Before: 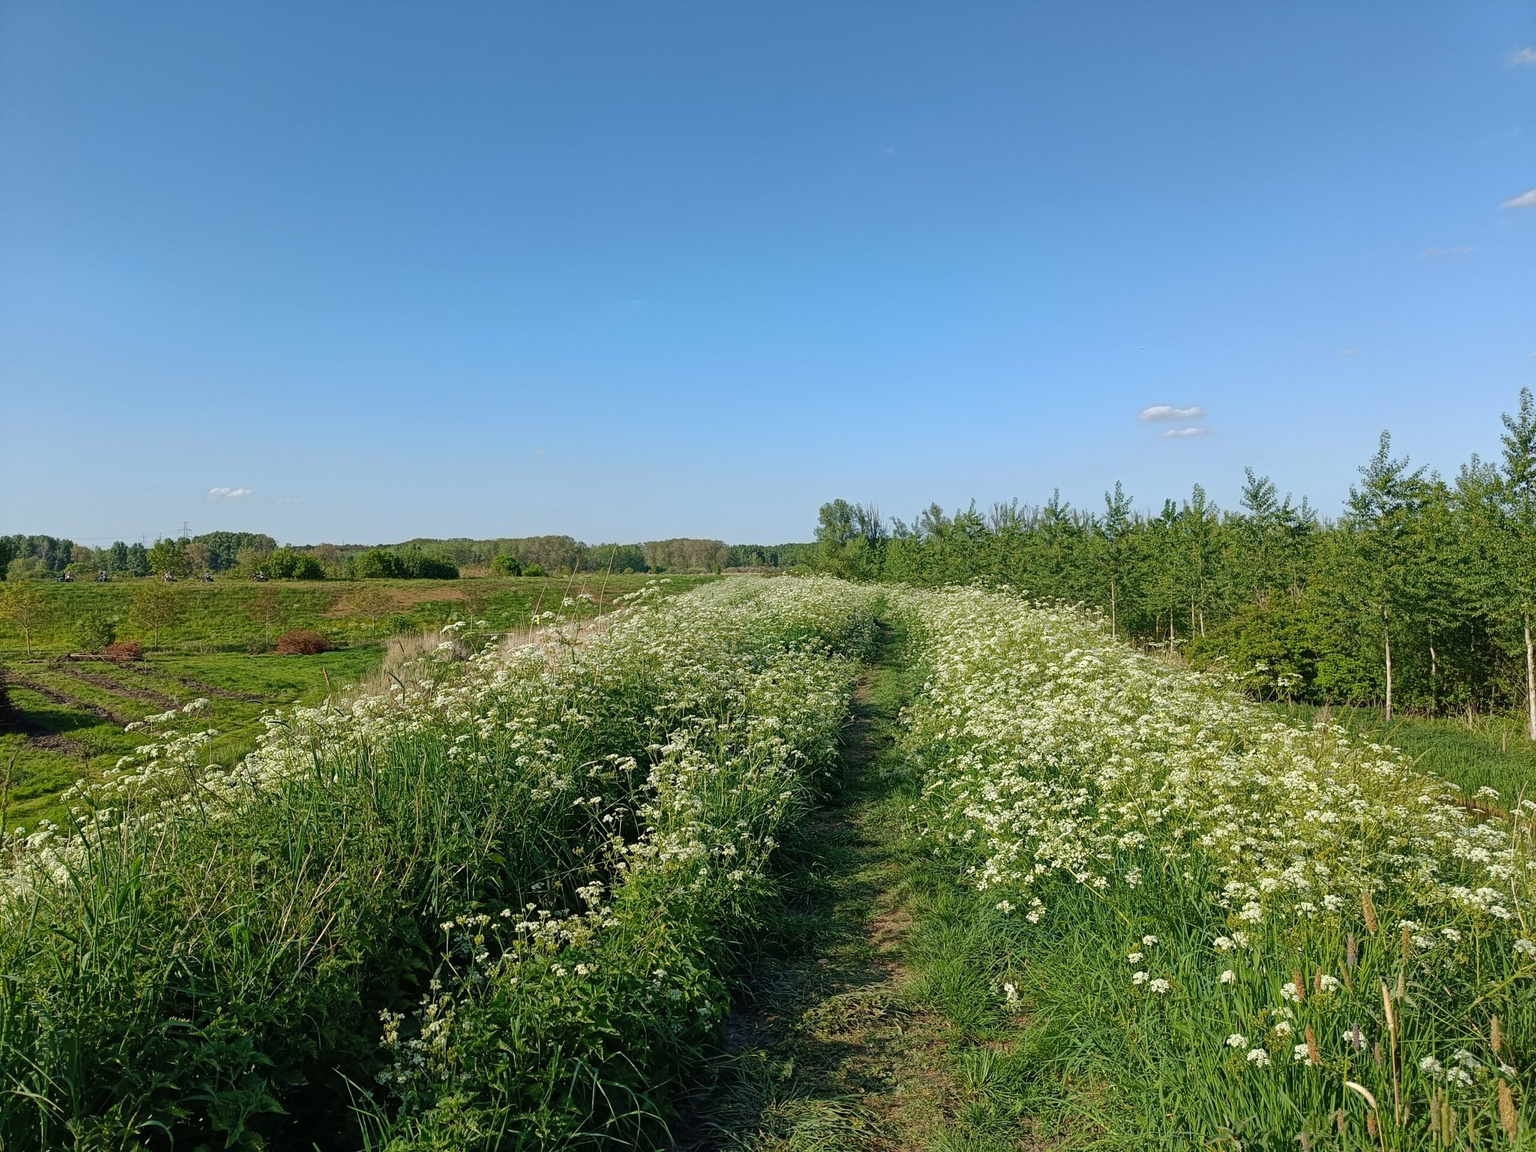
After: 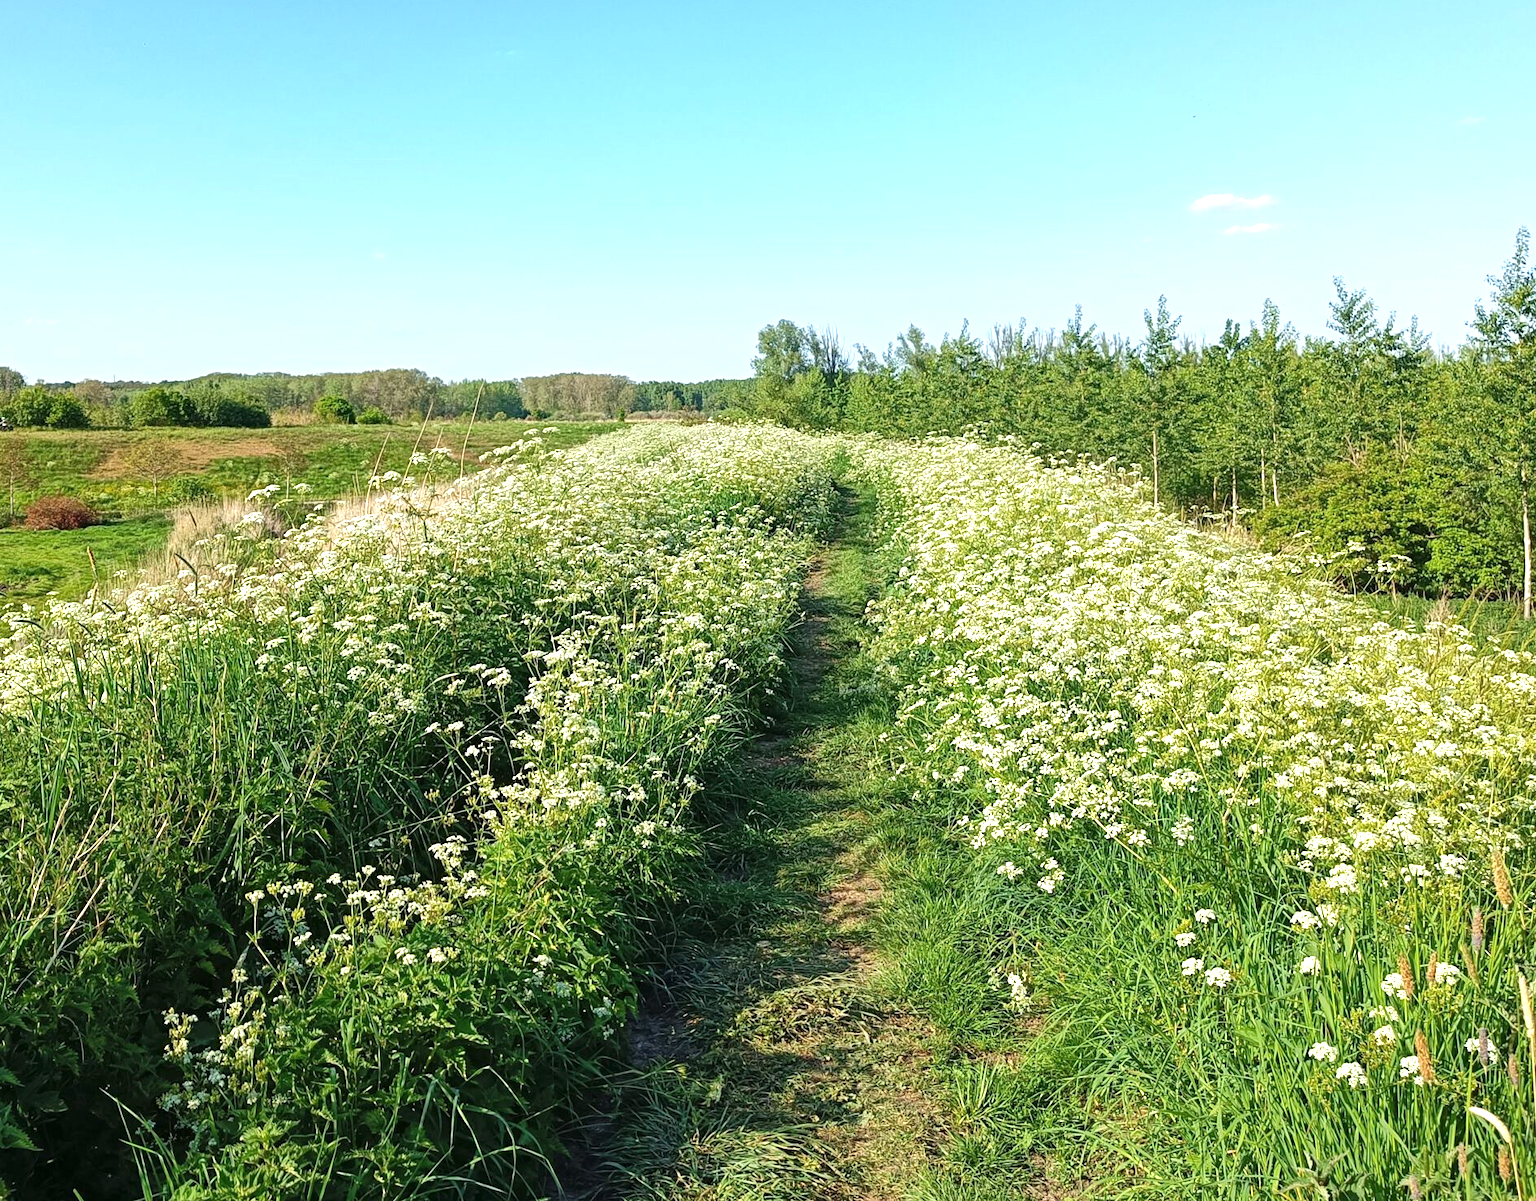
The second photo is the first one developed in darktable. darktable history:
exposure: exposure 1.061 EV, compensate highlight preservation false
crop: left 16.871%, top 22.857%, right 9.116%
